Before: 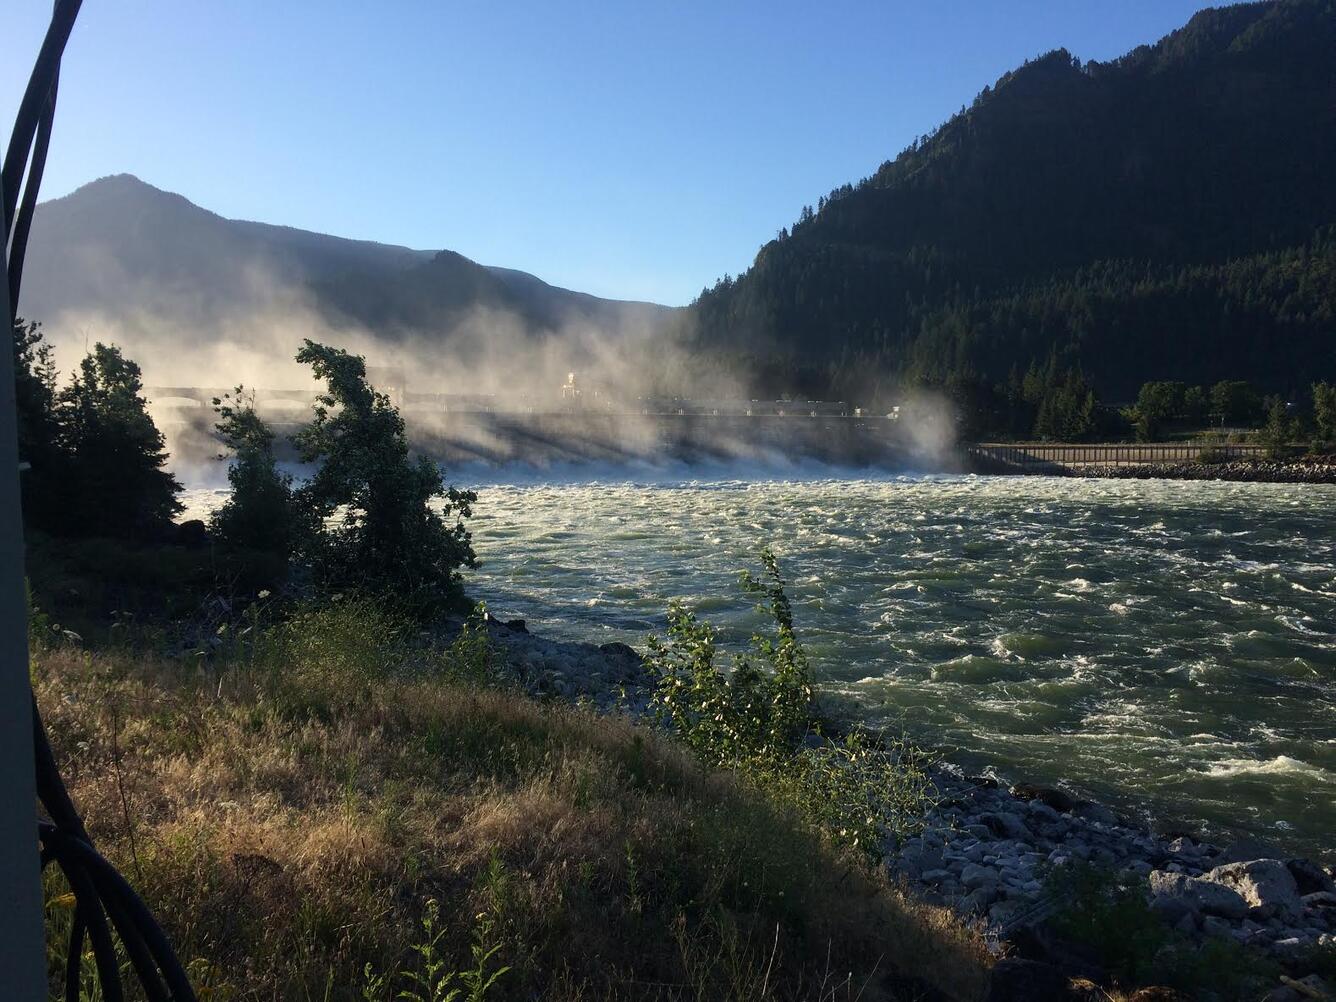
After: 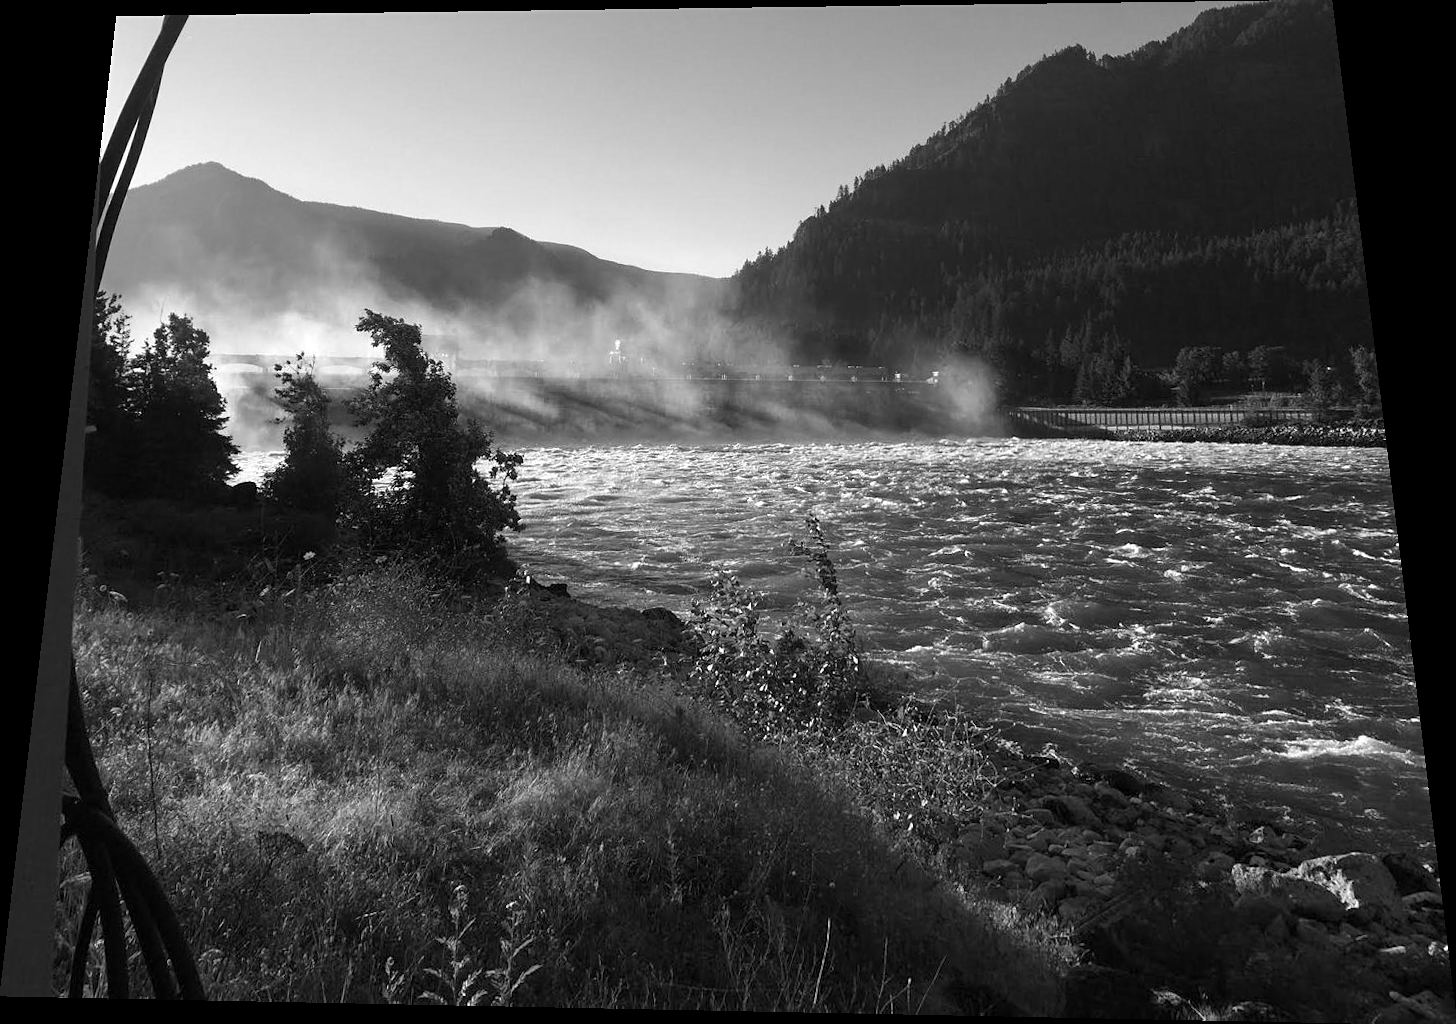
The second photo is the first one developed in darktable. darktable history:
monochrome: a -71.75, b 75.82
sharpen: amount 0.2
rotate and perspective: rotation 0.128°, lens shift (vertical) -0.181, lens shift (horizontal) -0.044, shear 0.001, automatic cropping off
exposure: exposure 0.496 EV, compensate highlight preservation false
